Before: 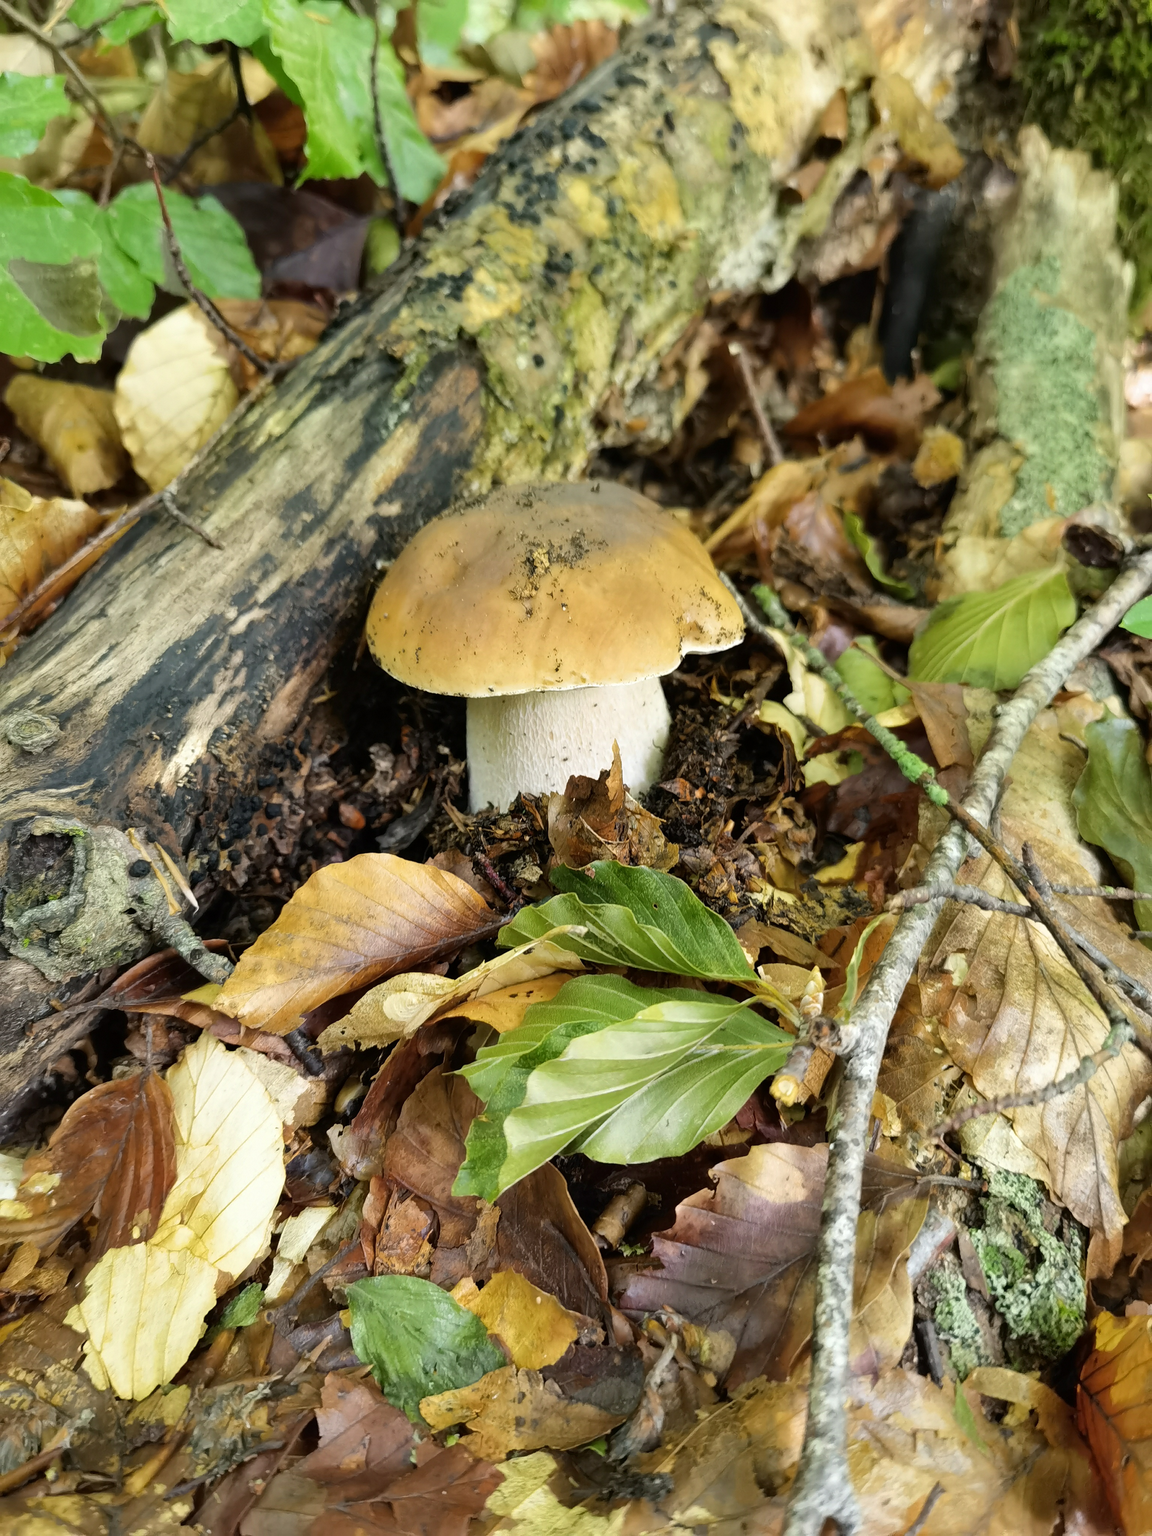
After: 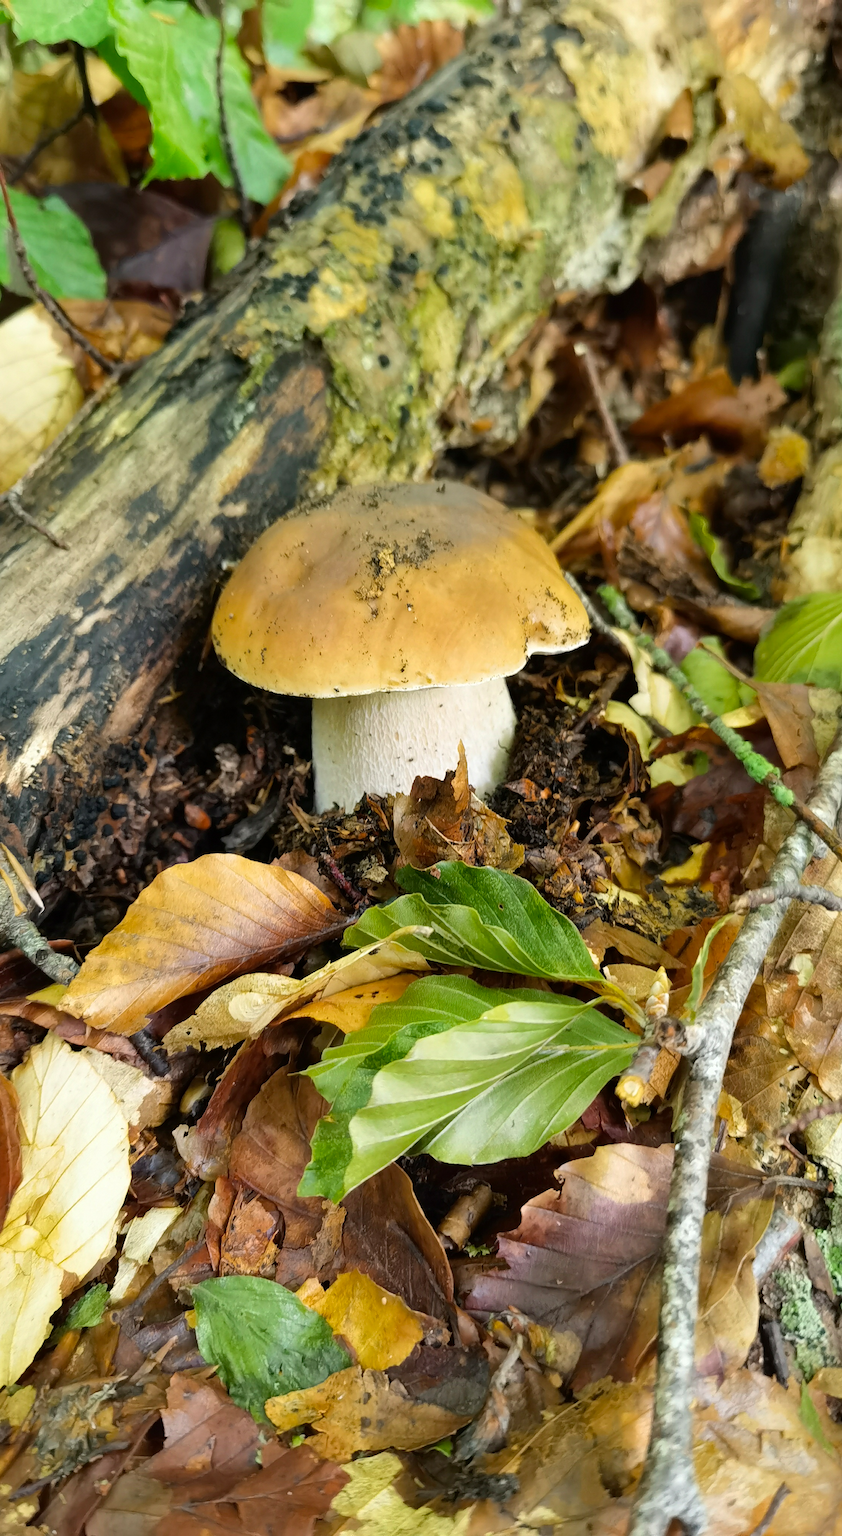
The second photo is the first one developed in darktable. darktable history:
crop: left 13.458%, right 13.373%
